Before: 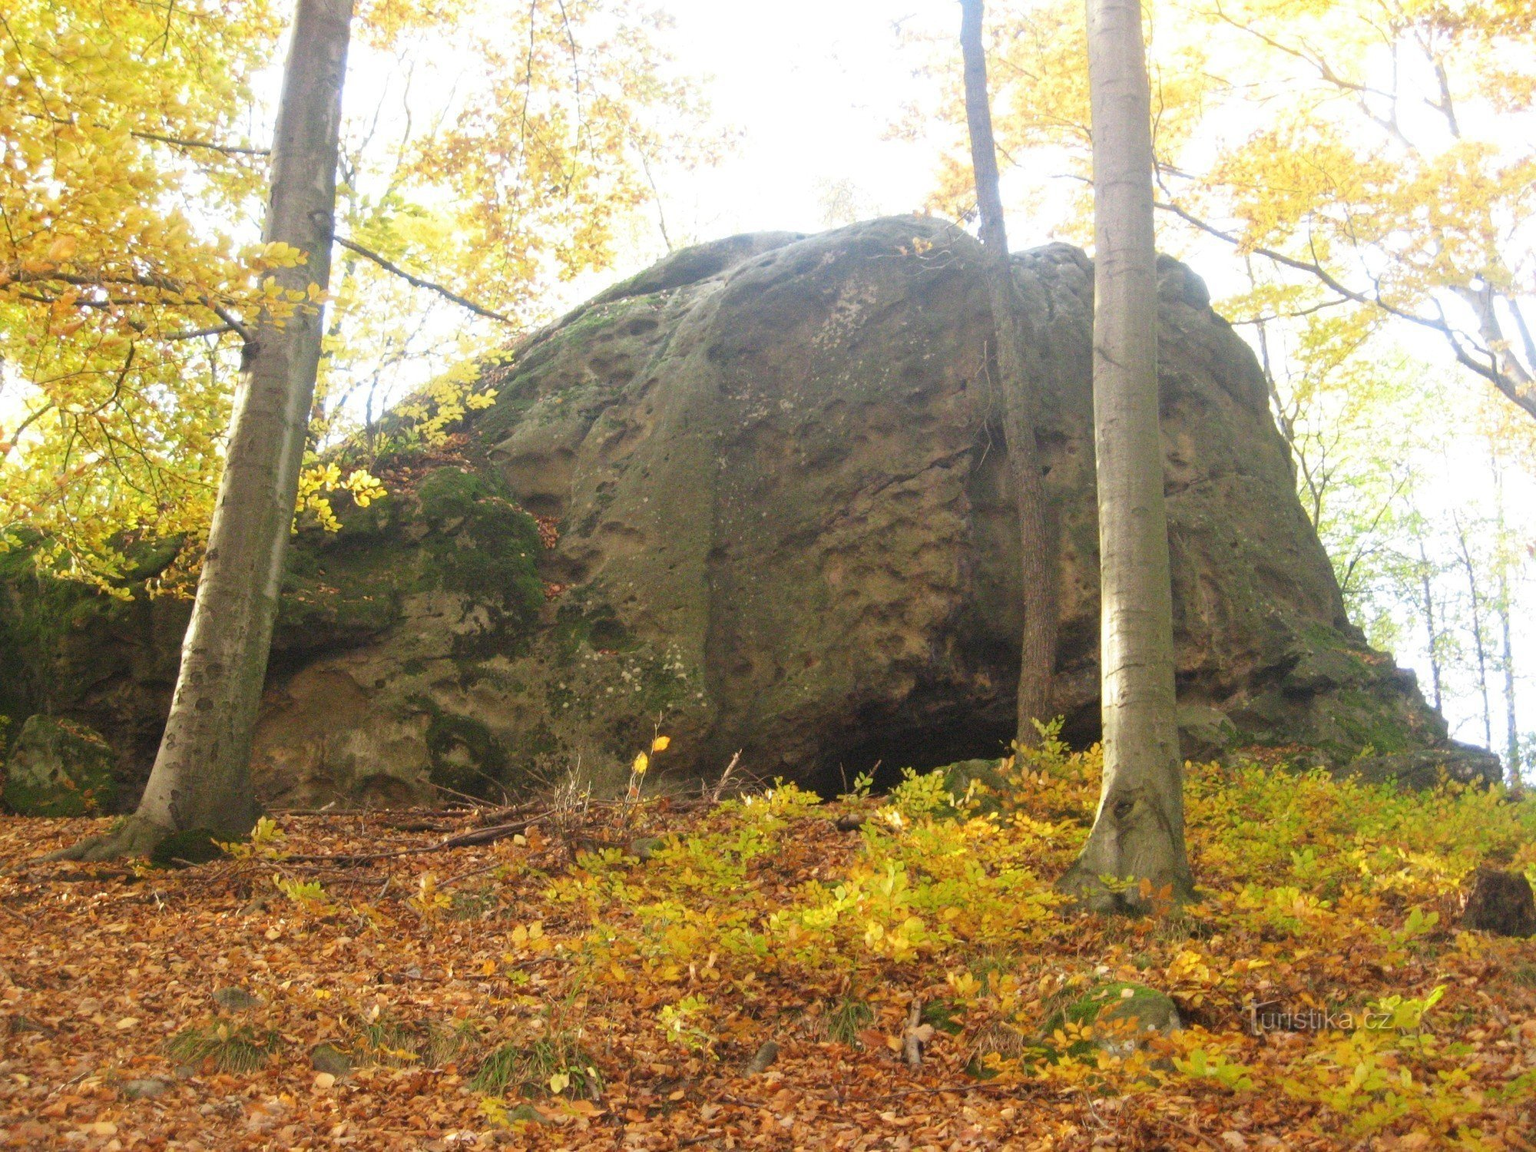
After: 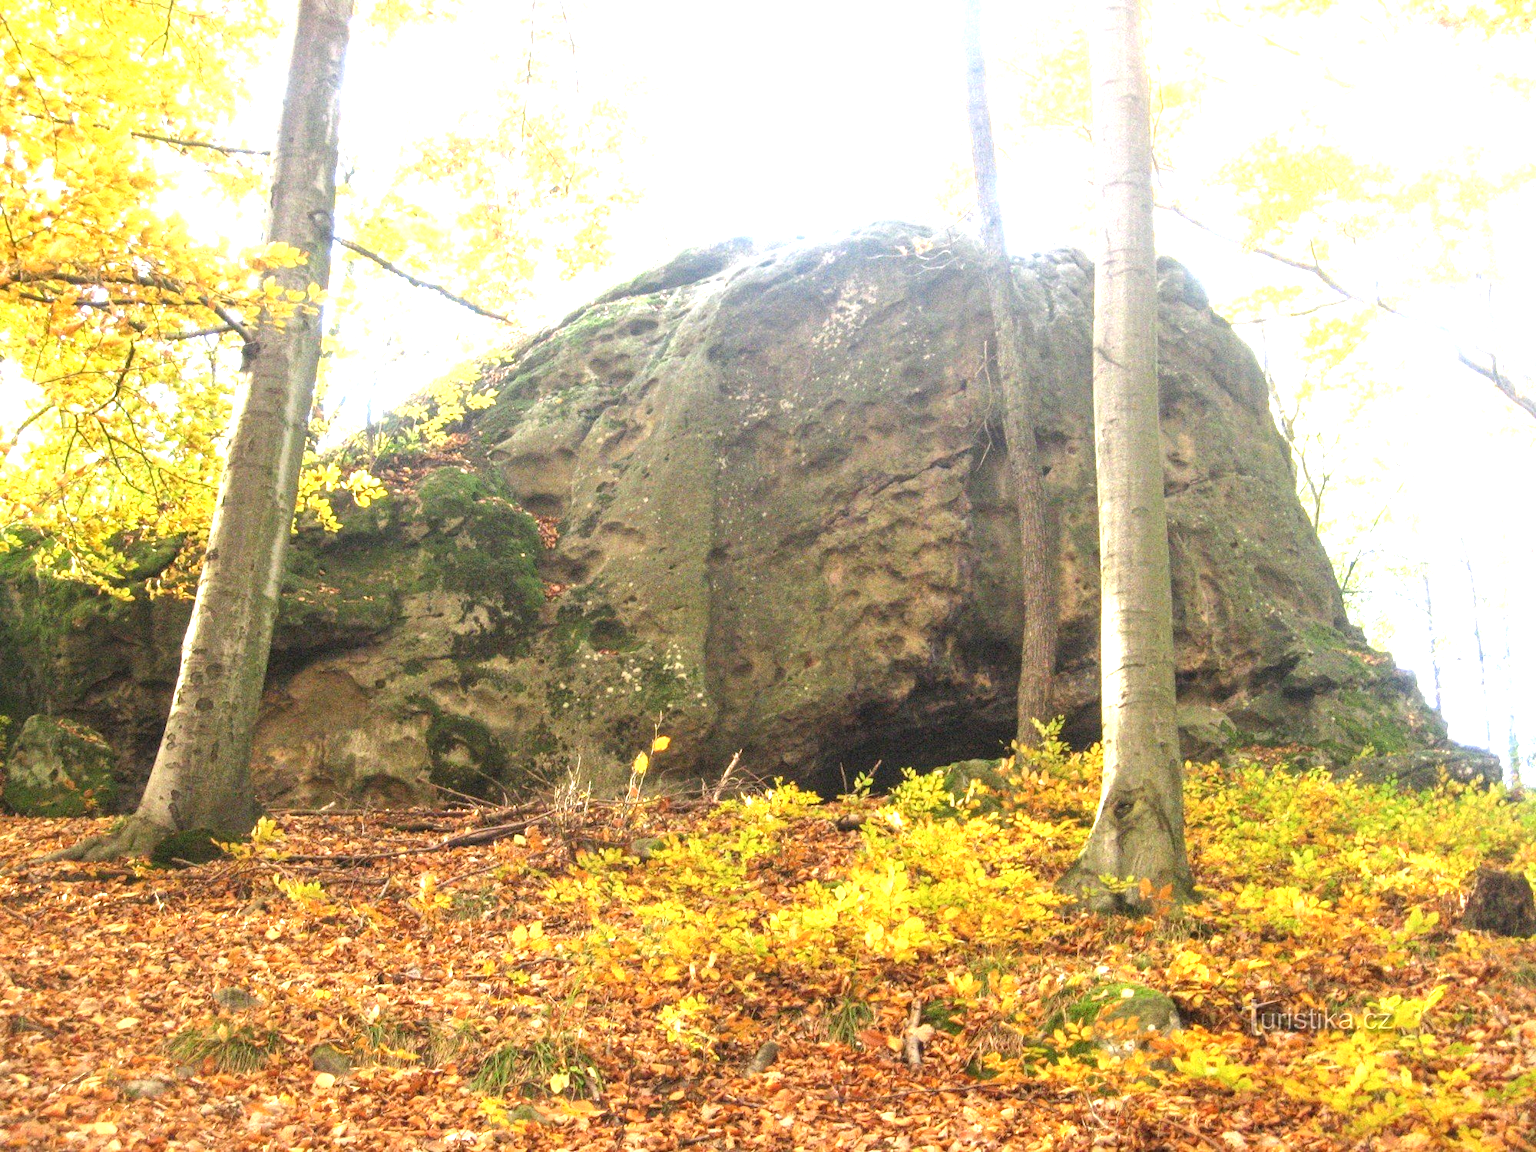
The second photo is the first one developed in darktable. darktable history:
local contrast: detail 130%
exposure: black level correction 0, exposure 1 EV, compensate exposure bias true, compensate highlight preservation false
